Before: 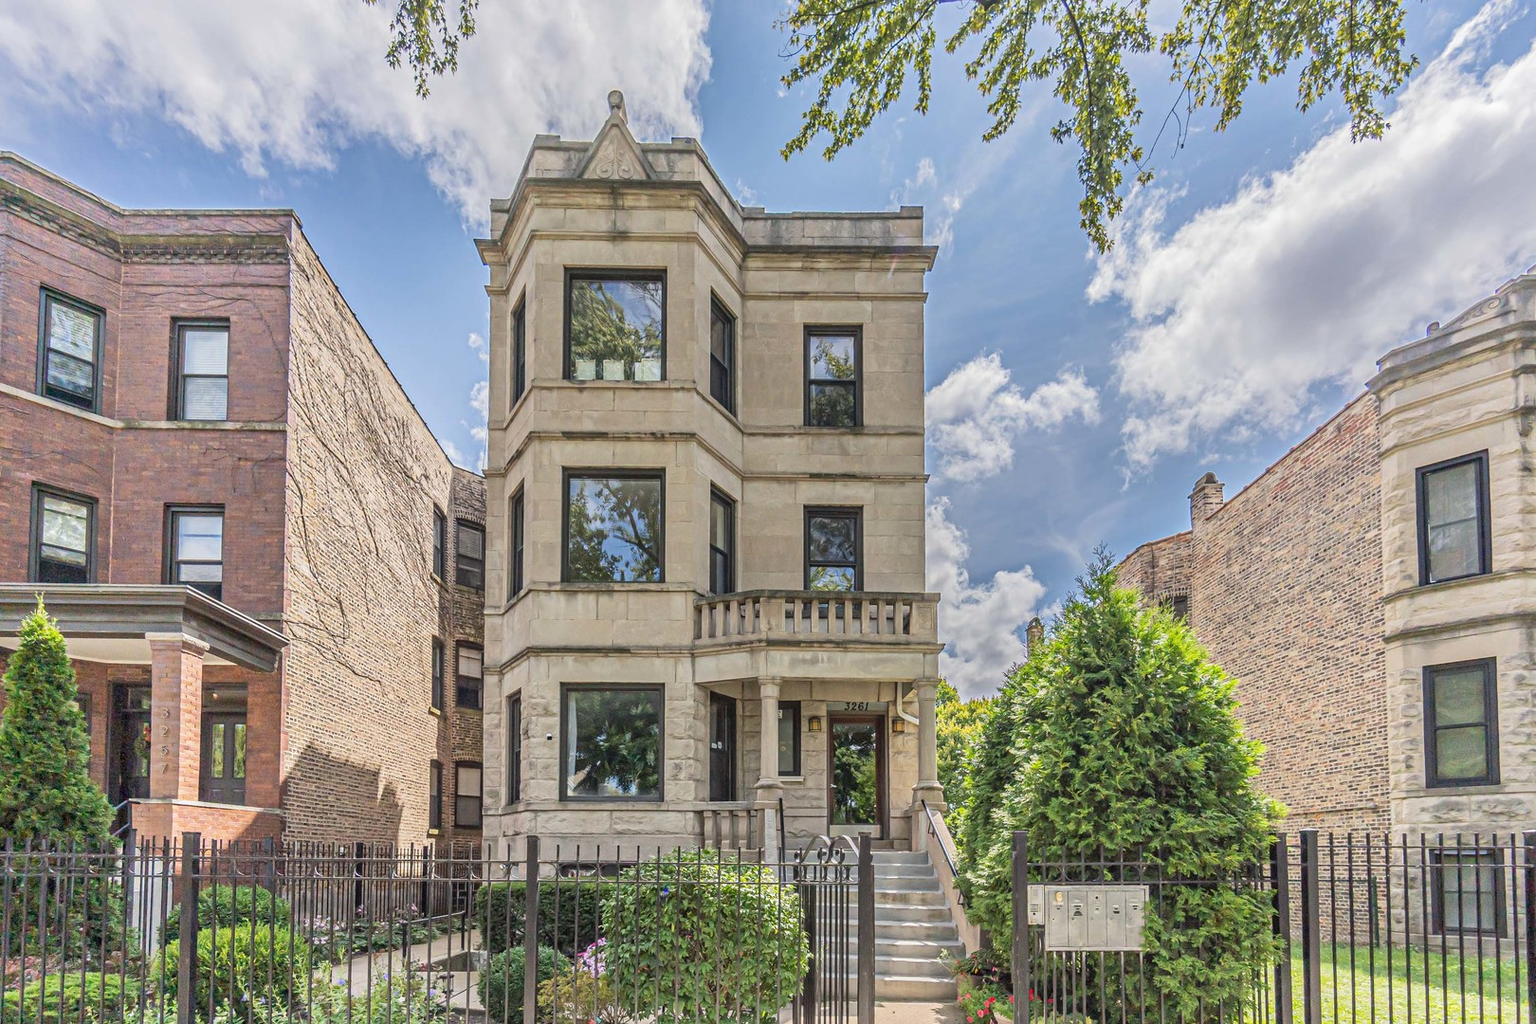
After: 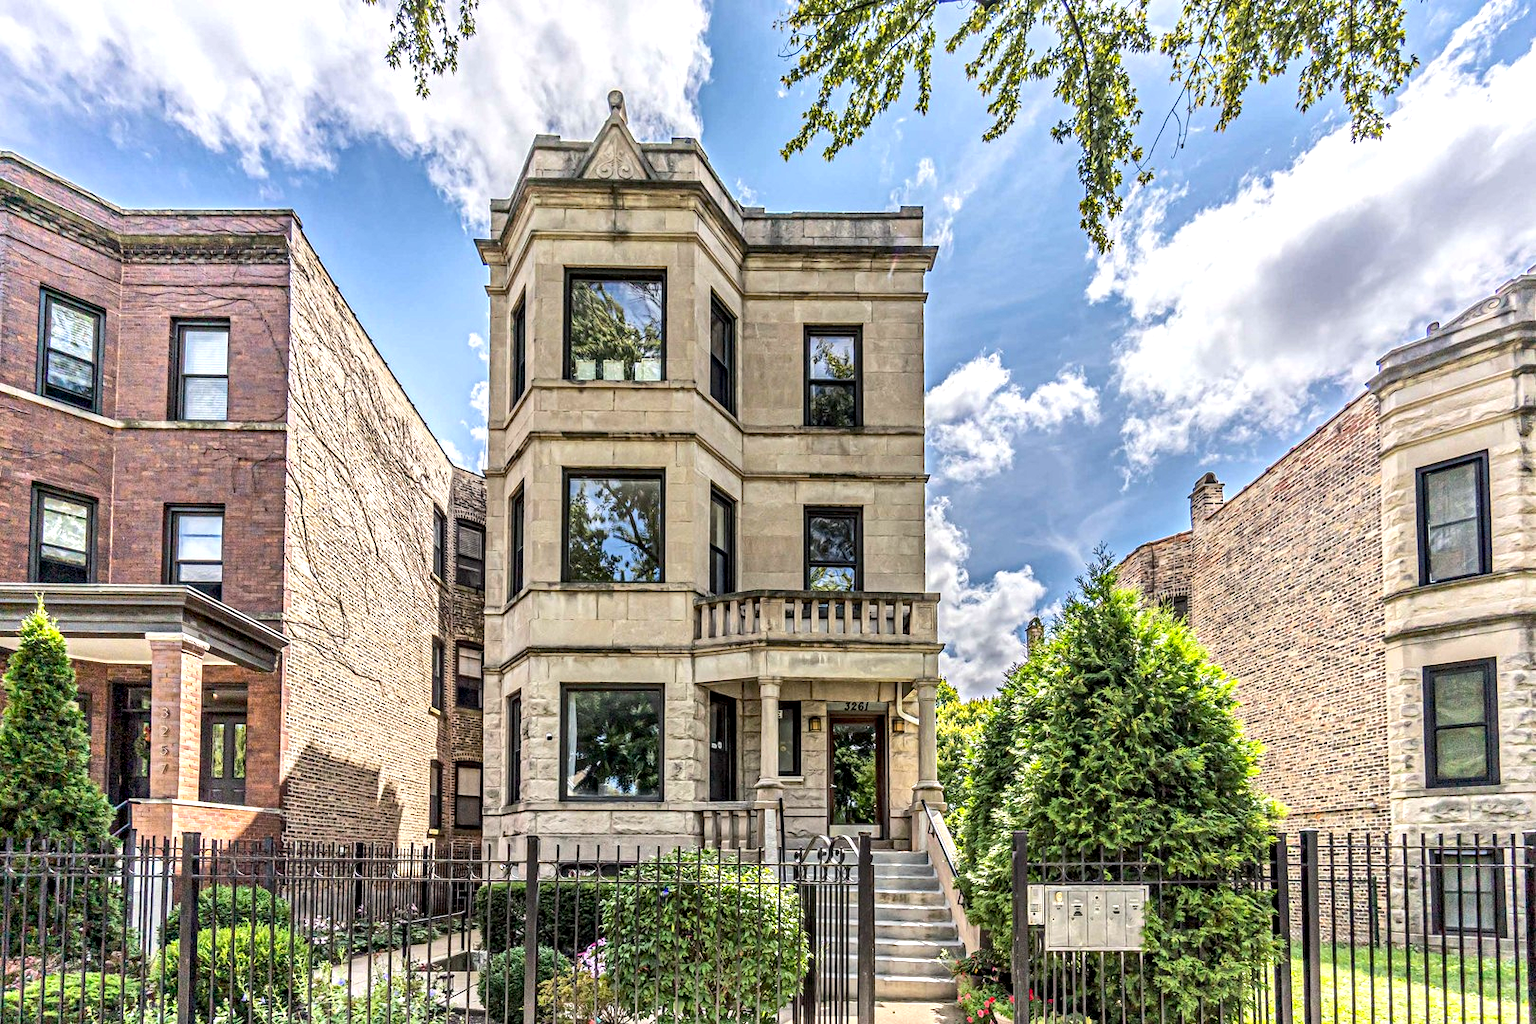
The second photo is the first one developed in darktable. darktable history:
exposure: black level correction 0.013, compensate highlight preservation false
tone equalizer: -8 EV -0.713 EV, -7 EV -0.73 EV, -6 EV -0.565 EV, -5 EV -0.376 EV, -3 EV 0.399 EV, -2 EV 0.6 EV, -1 EV 0.689 EV, +0 EV 0.739 EV, edges refinement/feathering 500, mask exposure compensation -1.57 EV, preserve details no
haze removal: adaptive false
local contrast: on, module defaults
